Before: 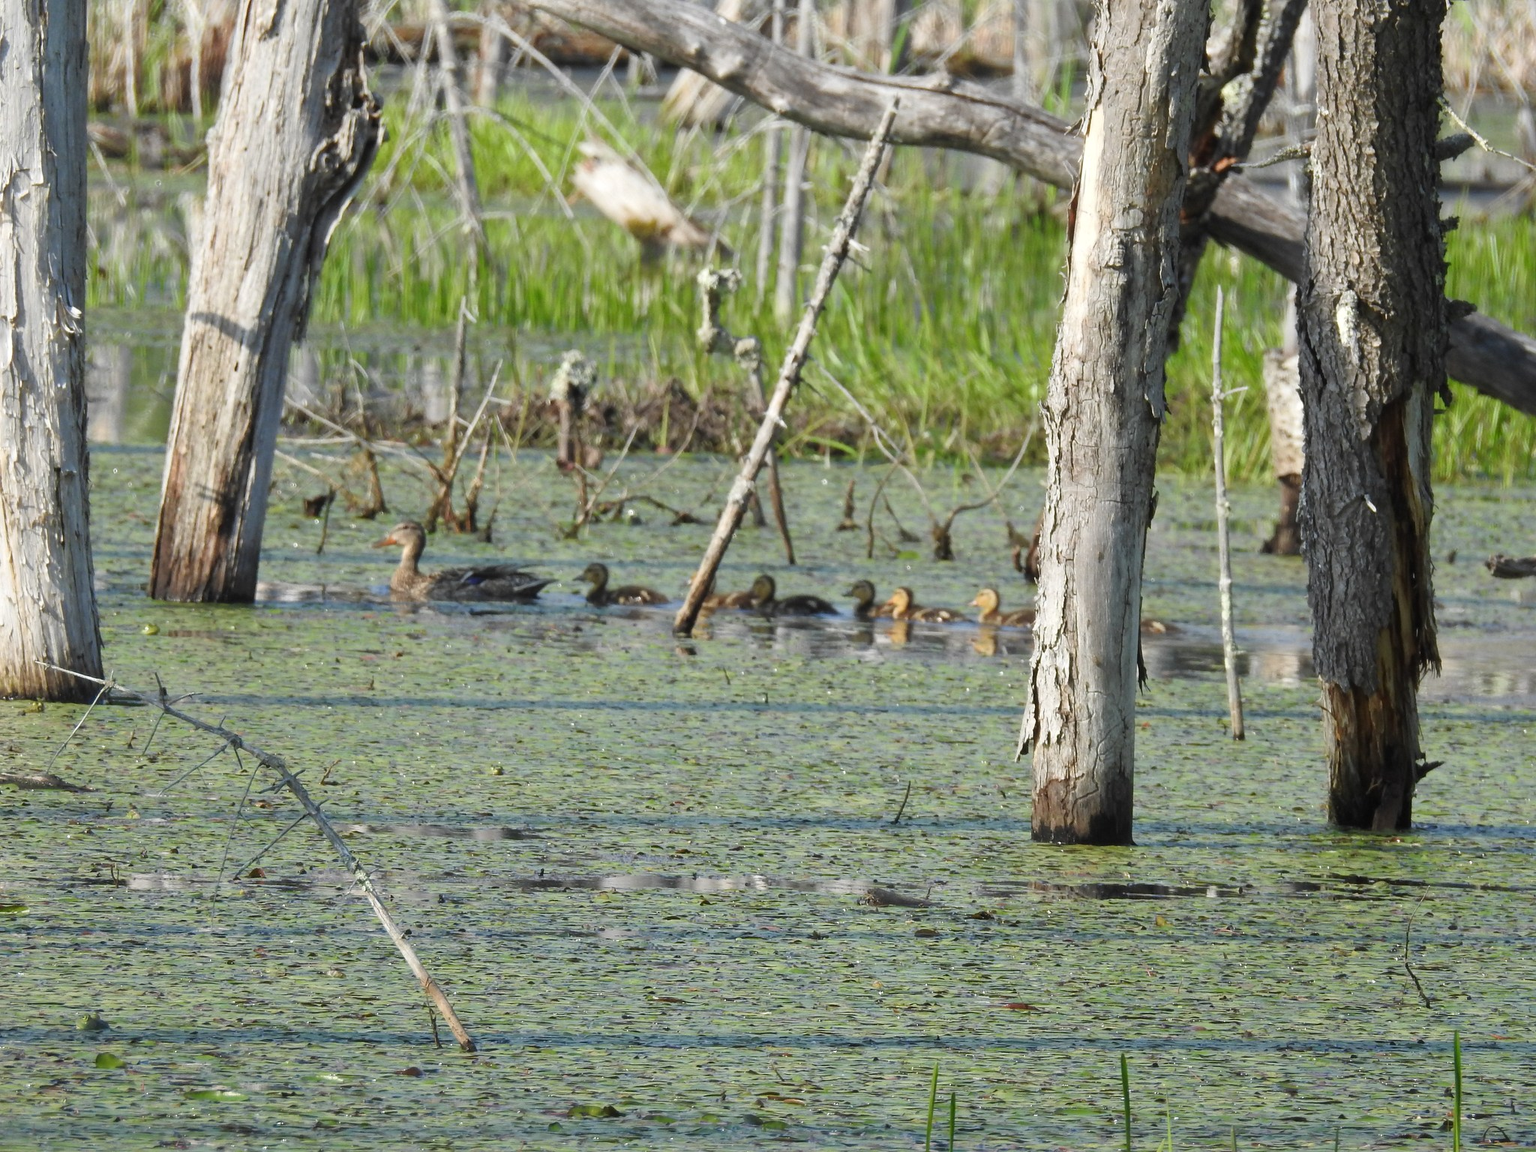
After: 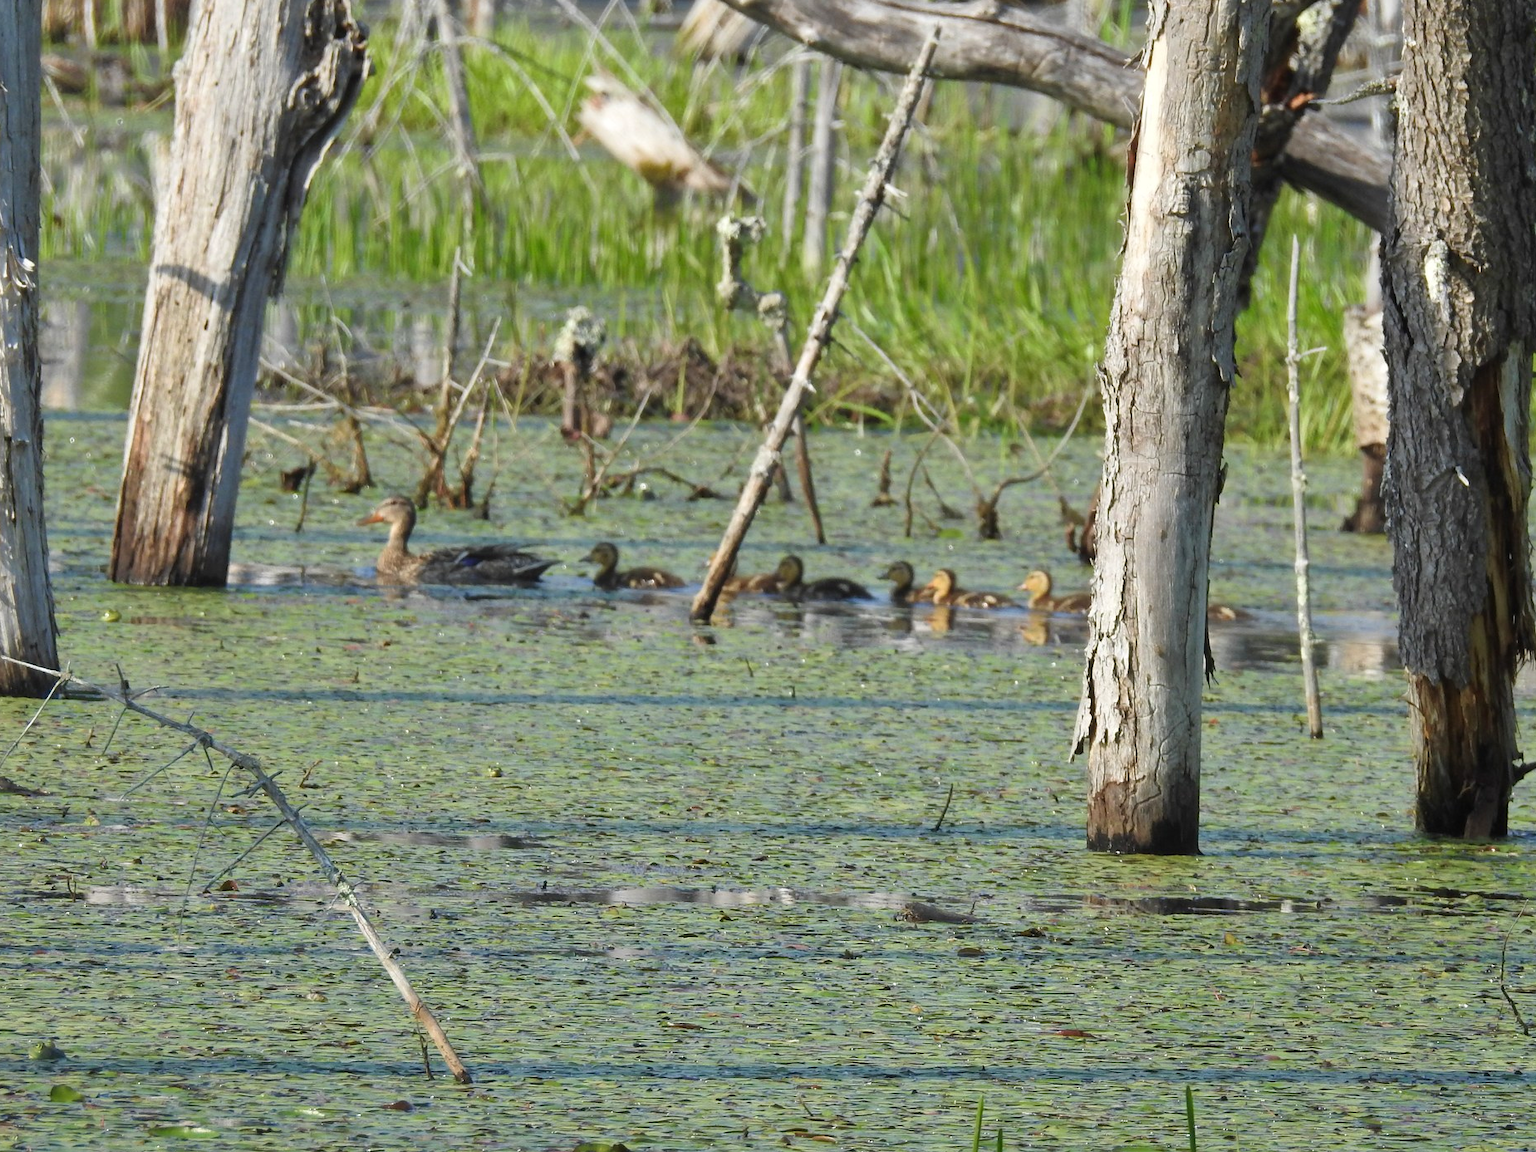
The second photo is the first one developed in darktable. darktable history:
velvia: strength 15%
shadows and highlights: soften with gaussian
crop: left 3.305%, top 6.436%, right 6.389%, bottom 3.258%
